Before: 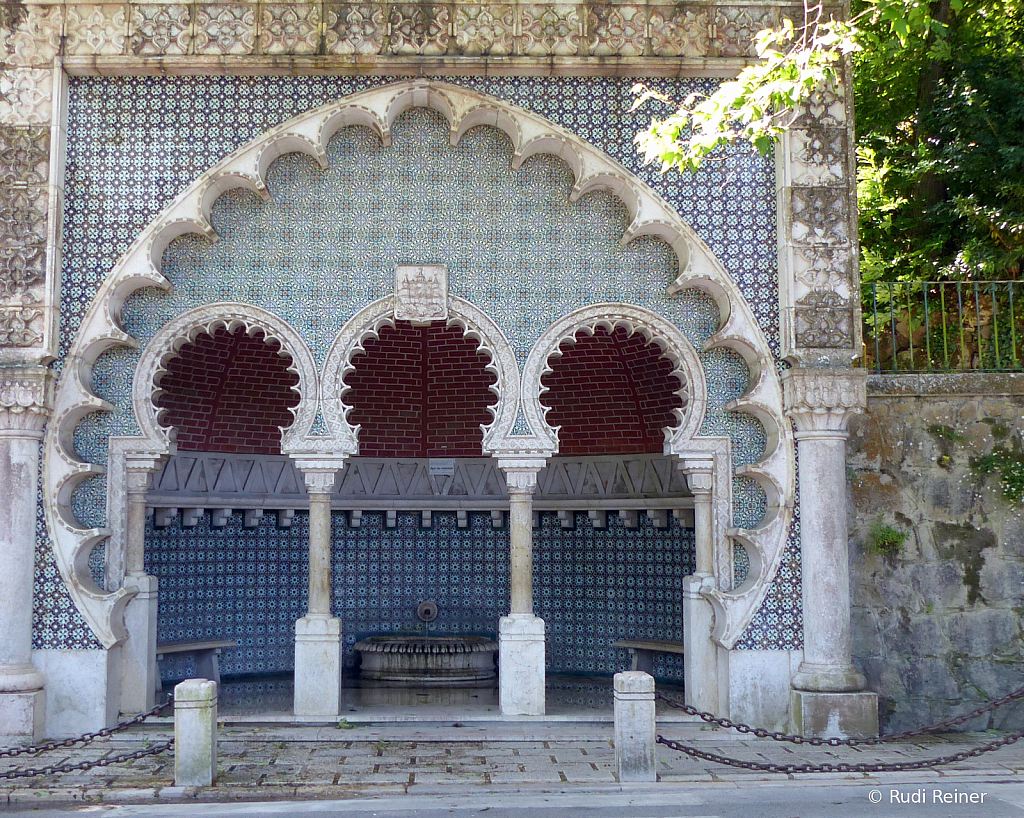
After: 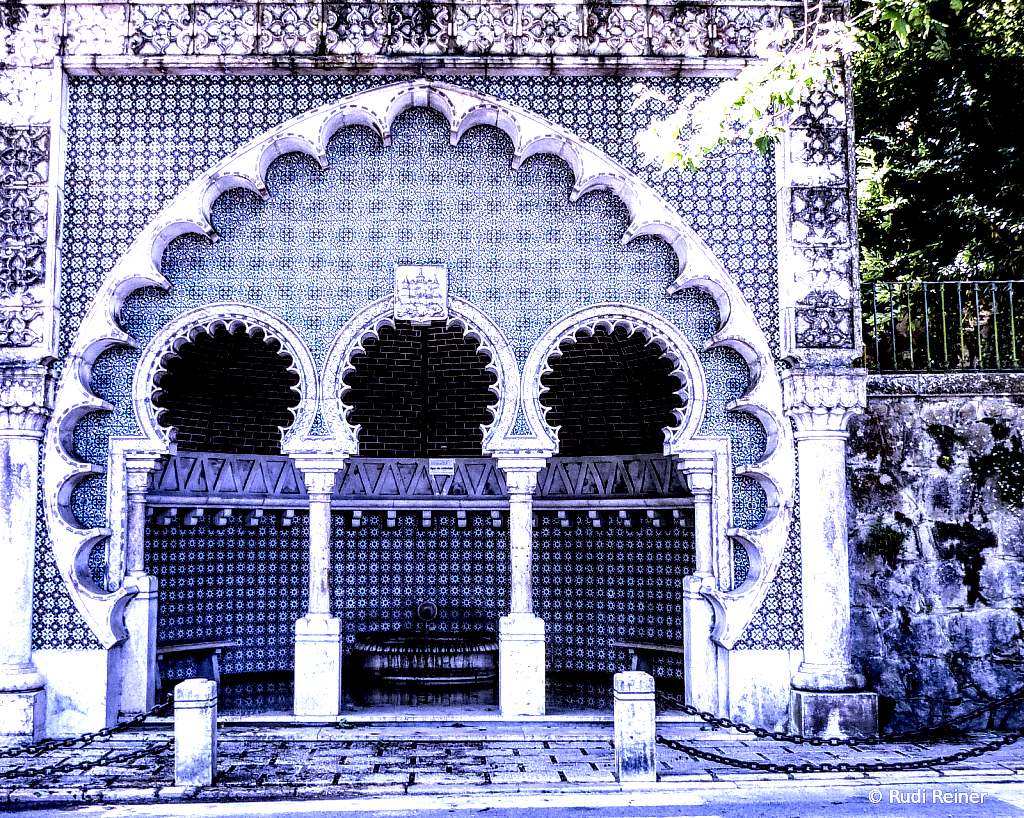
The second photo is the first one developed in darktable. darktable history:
tone equalizer: -8 EV -0.75 EV, -7 EV -0.7 EV, -6 EV -0.6 EV, -5 EV -0.4 EV, -3 EV 0.4 EV, -2 EV 0.6 EV, -1 EV 0.7 EV, +0 EV 0.75 EV, edges refinement/feathering 500, mask exposure compensation -1.57 EV, preserve details no
levels: levels [0.116, 0.574, 1]
local contrast: highlights 115%, shadows 42%, detail 293%
white balance: red 0.98, blue 1.61
